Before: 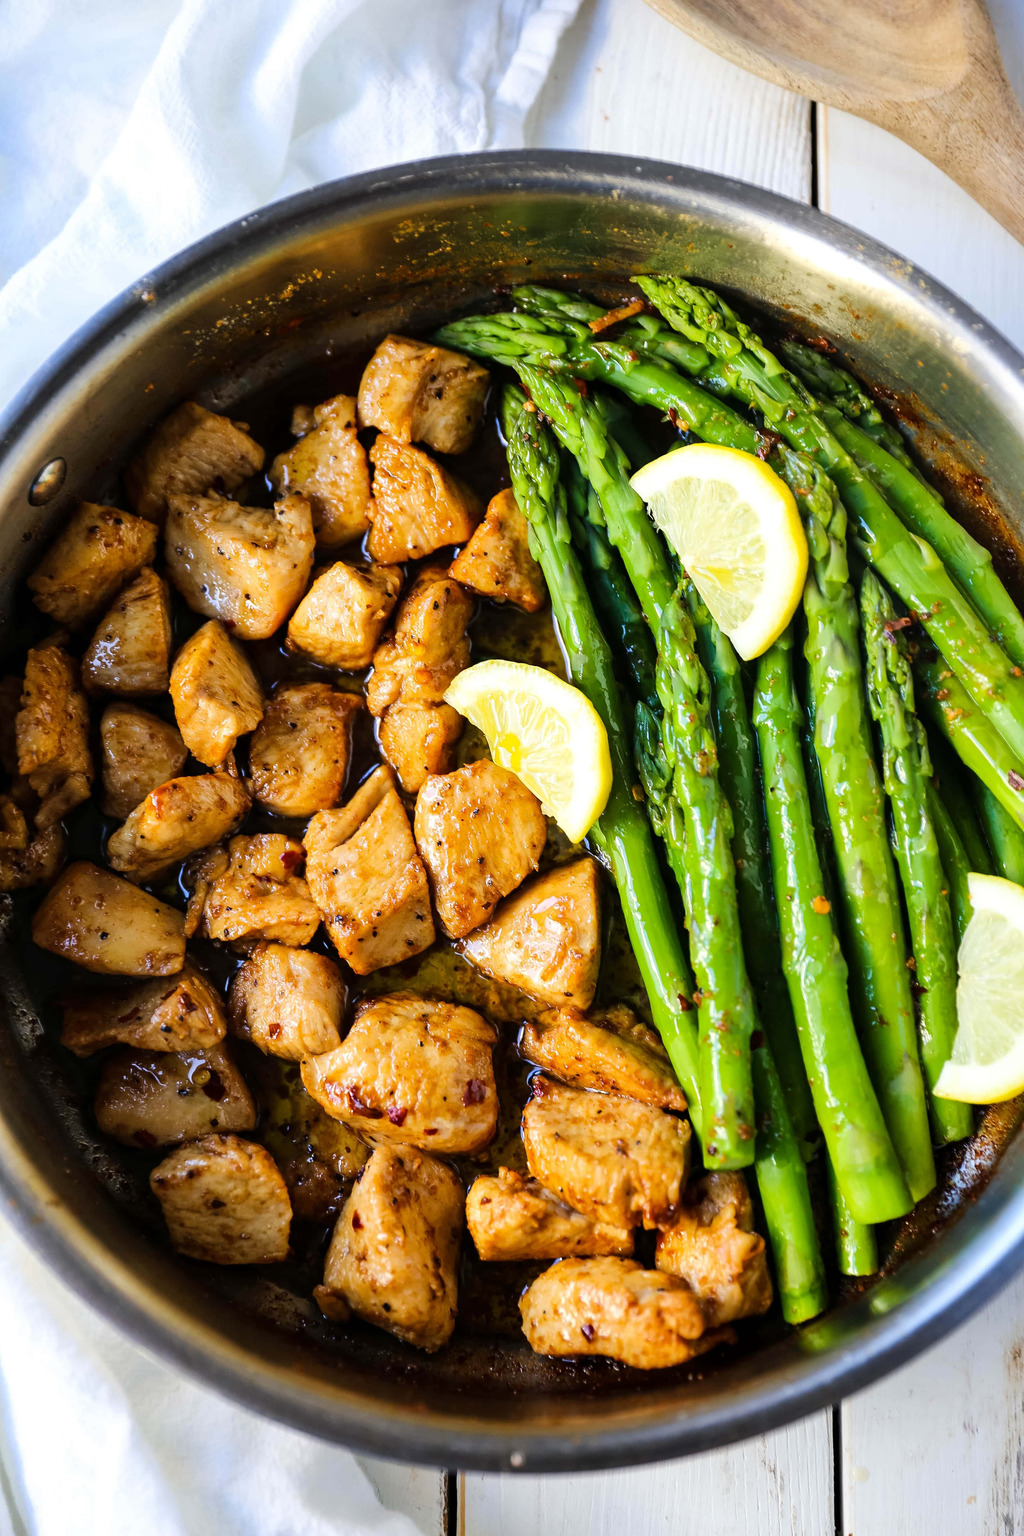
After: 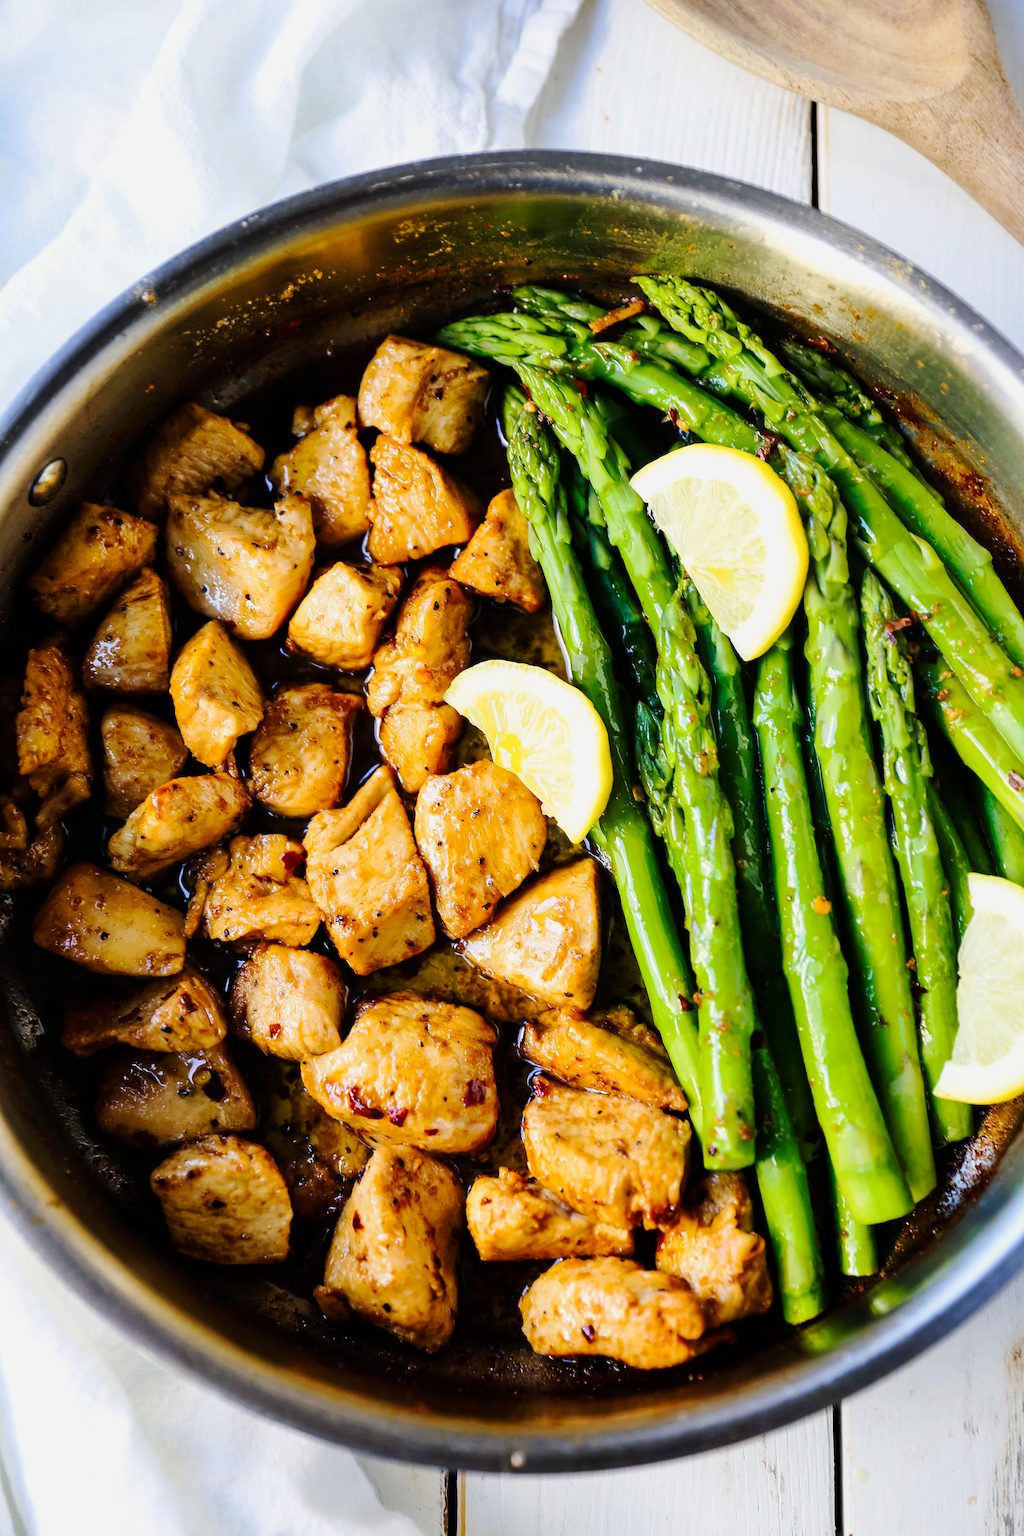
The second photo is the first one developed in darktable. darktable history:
tone curve: curves: ch0 [(0, 0) (0.058, 0.027) (0.214, 0.183) (0.295, 0.288) (0.48, 0.541) (0.658, 0.703) (0.741, 0.775) (0.844, 0.866) (0.986, 0.957)]; ch1 [(0, 0) (0.172, 0.123) (0.312, 0.296) (0.437, 0.429) (0.471, 0.469) (0.502, 0.5) (0.513, 0.515) (0.572, 0.603) (0.617, 0.653) (0.68, 0.724) (0.889, 0.924) (1, 1)]; ch2 [(0, 0) (0.411, 0.424) (0.489, 0.49) (0.502, 0.5) (0.512, 0.524) (0.549, 0.578) (0.604, 0.628) (0.709, 0.748) (1, 1)], preserve colors none
